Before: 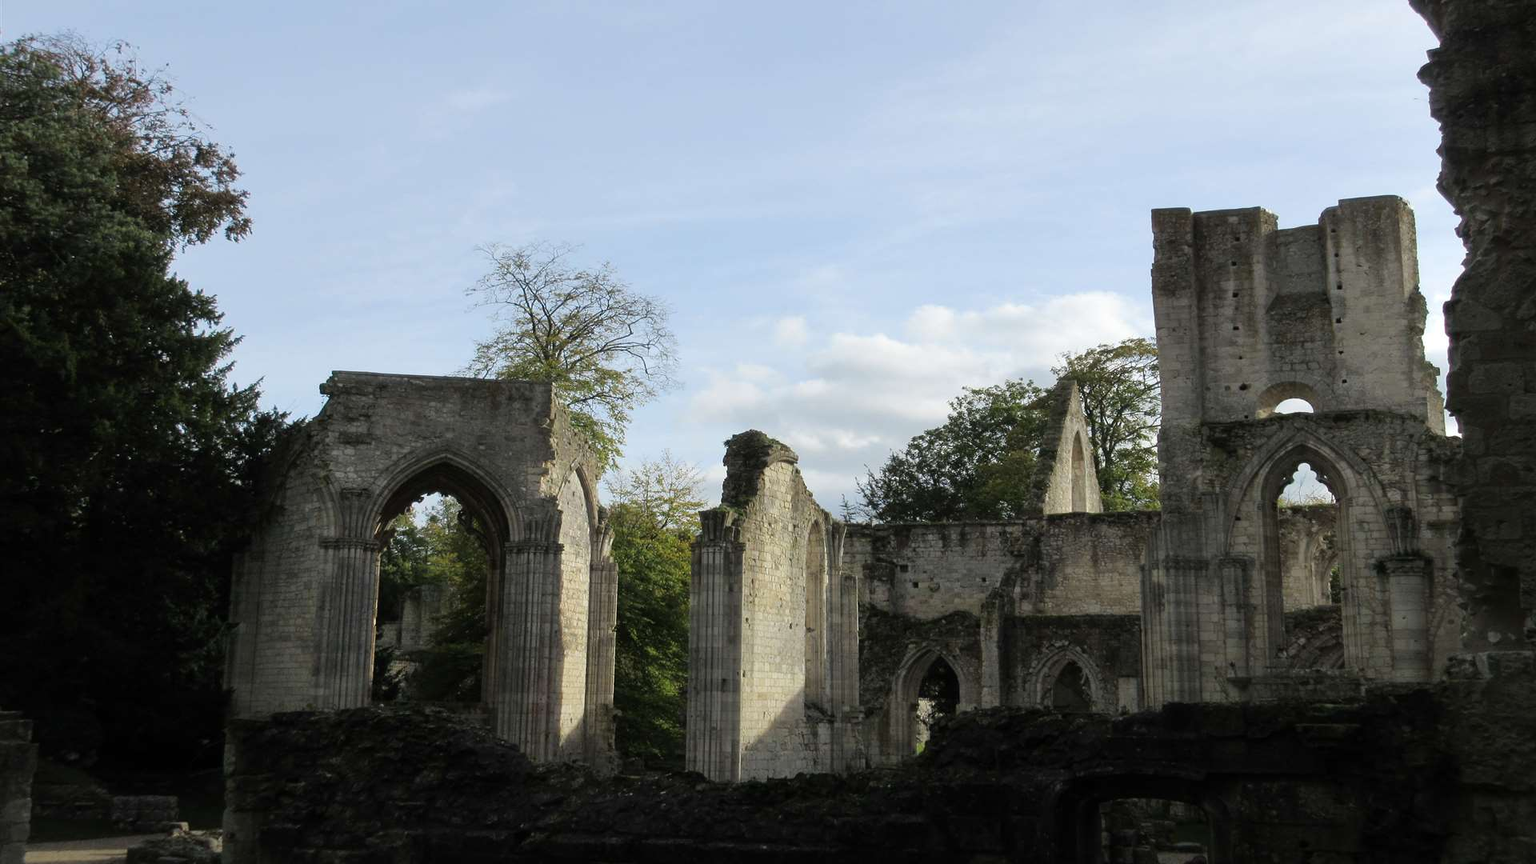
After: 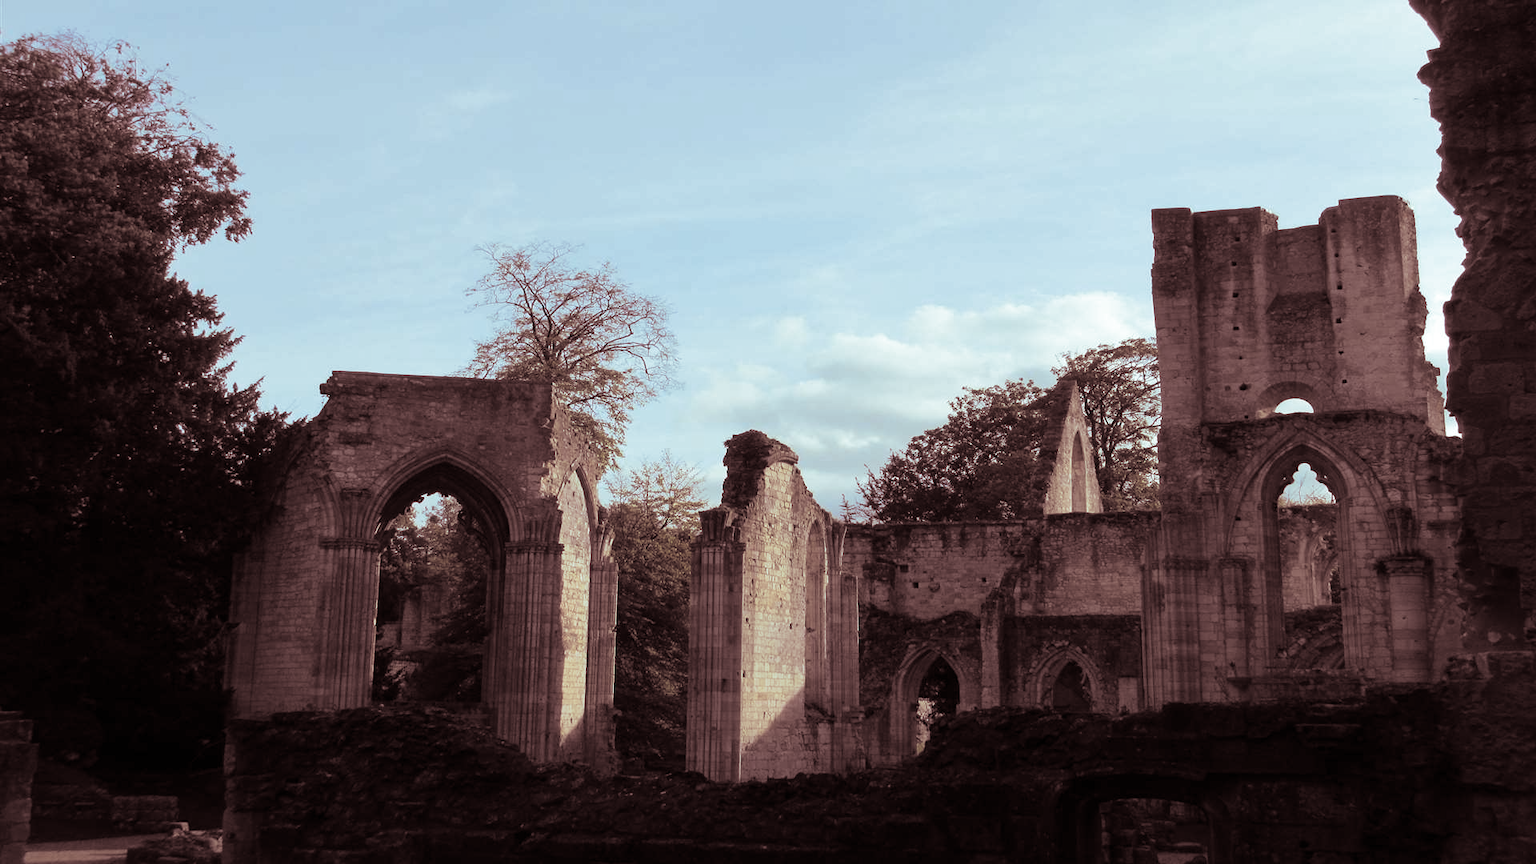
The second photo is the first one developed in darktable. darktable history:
exposure: compensate highlight preservation false
white balance: emerald 1
split-toning: shadows › saturation 0.3, highlights › hue 180°, highlights › saturation 0.3, compress 0%
